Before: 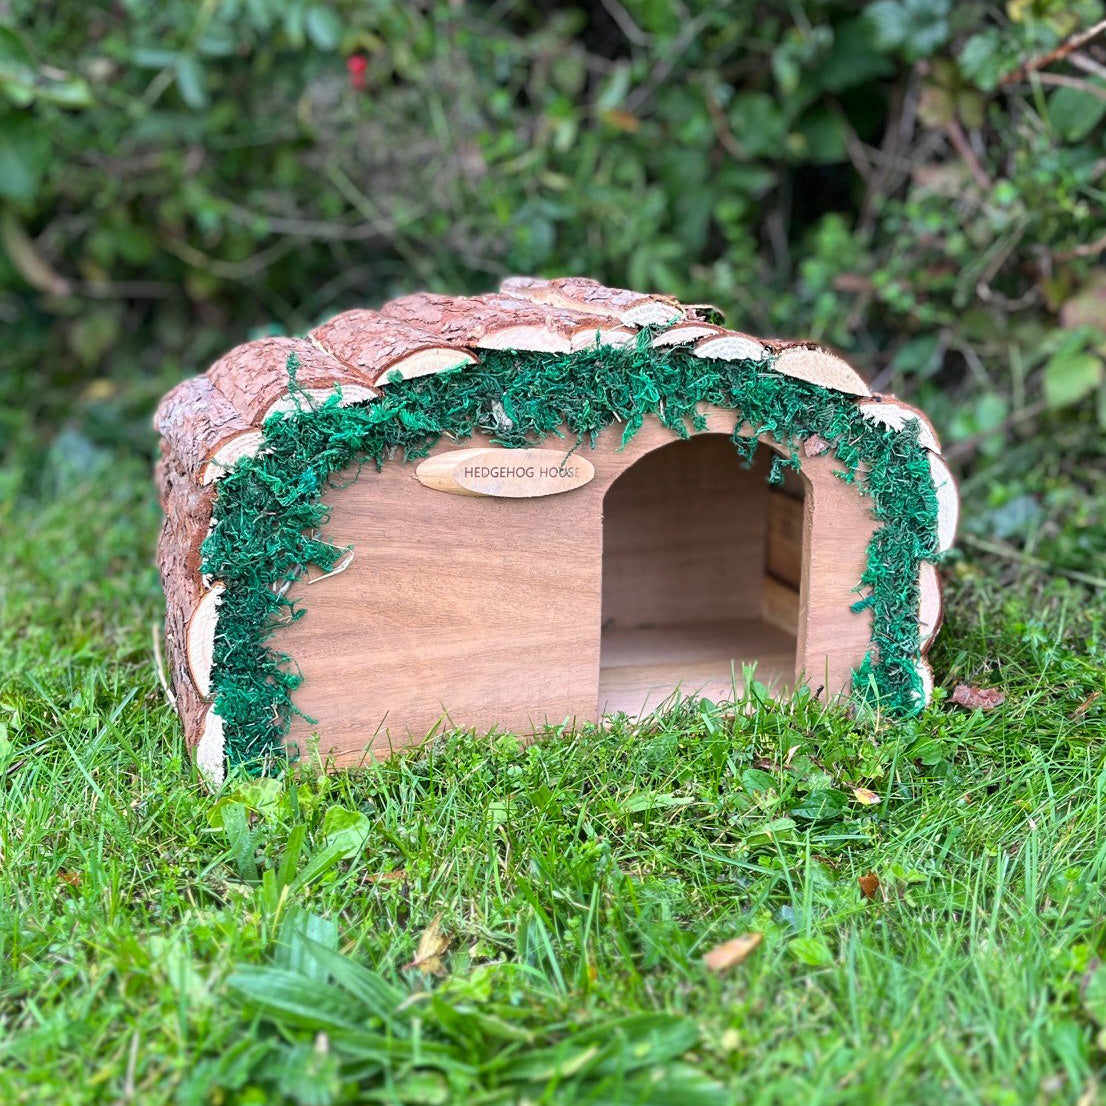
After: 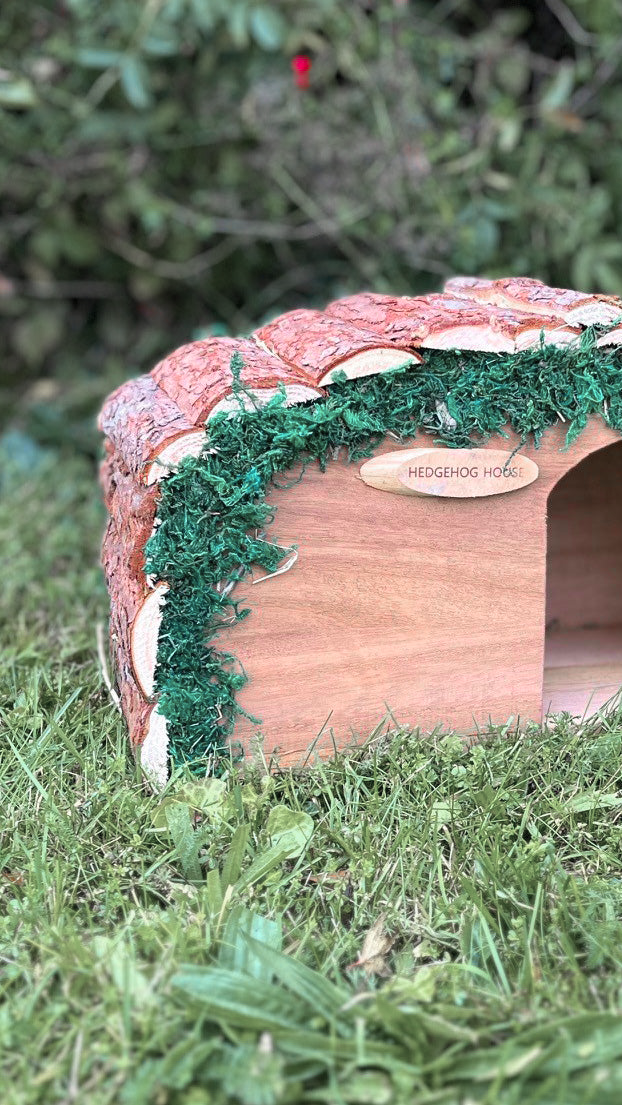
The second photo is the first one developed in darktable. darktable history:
crop: left 5.114%, right 38.589%
color zones: curves: ch1 [(0, 0.708) (0.088, 0.648) (0.245, 0.187) (0.429, 0.326) (0.571, 0.498) (0.714, 0.5) (0.857, 0.5) (1, 0.708)]
